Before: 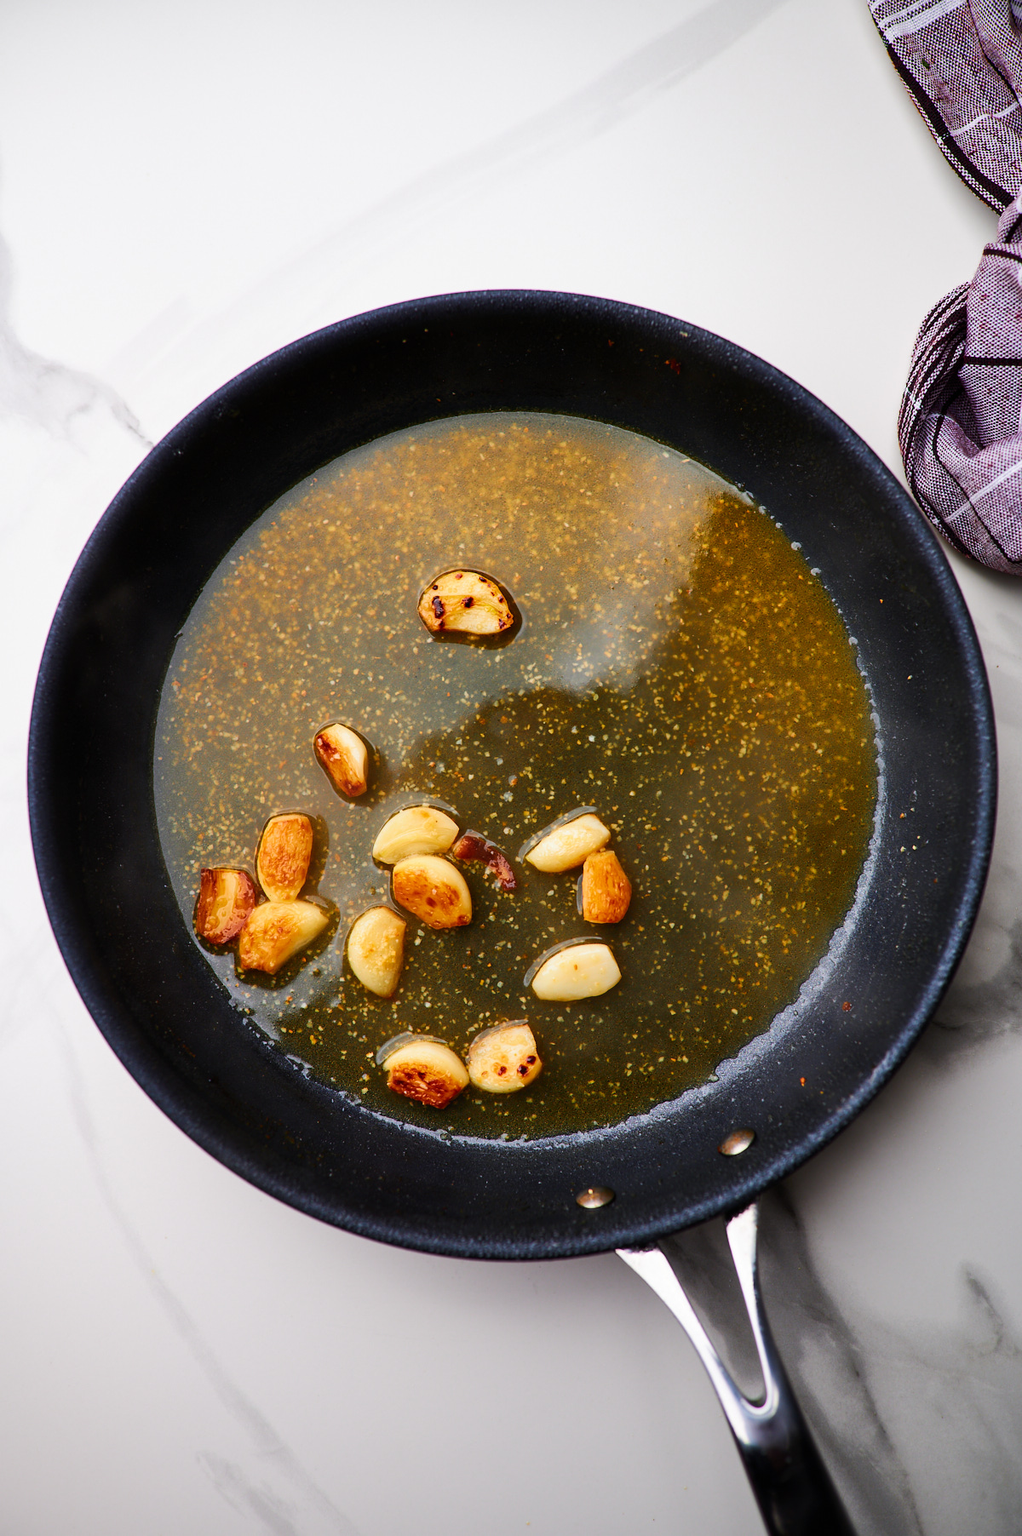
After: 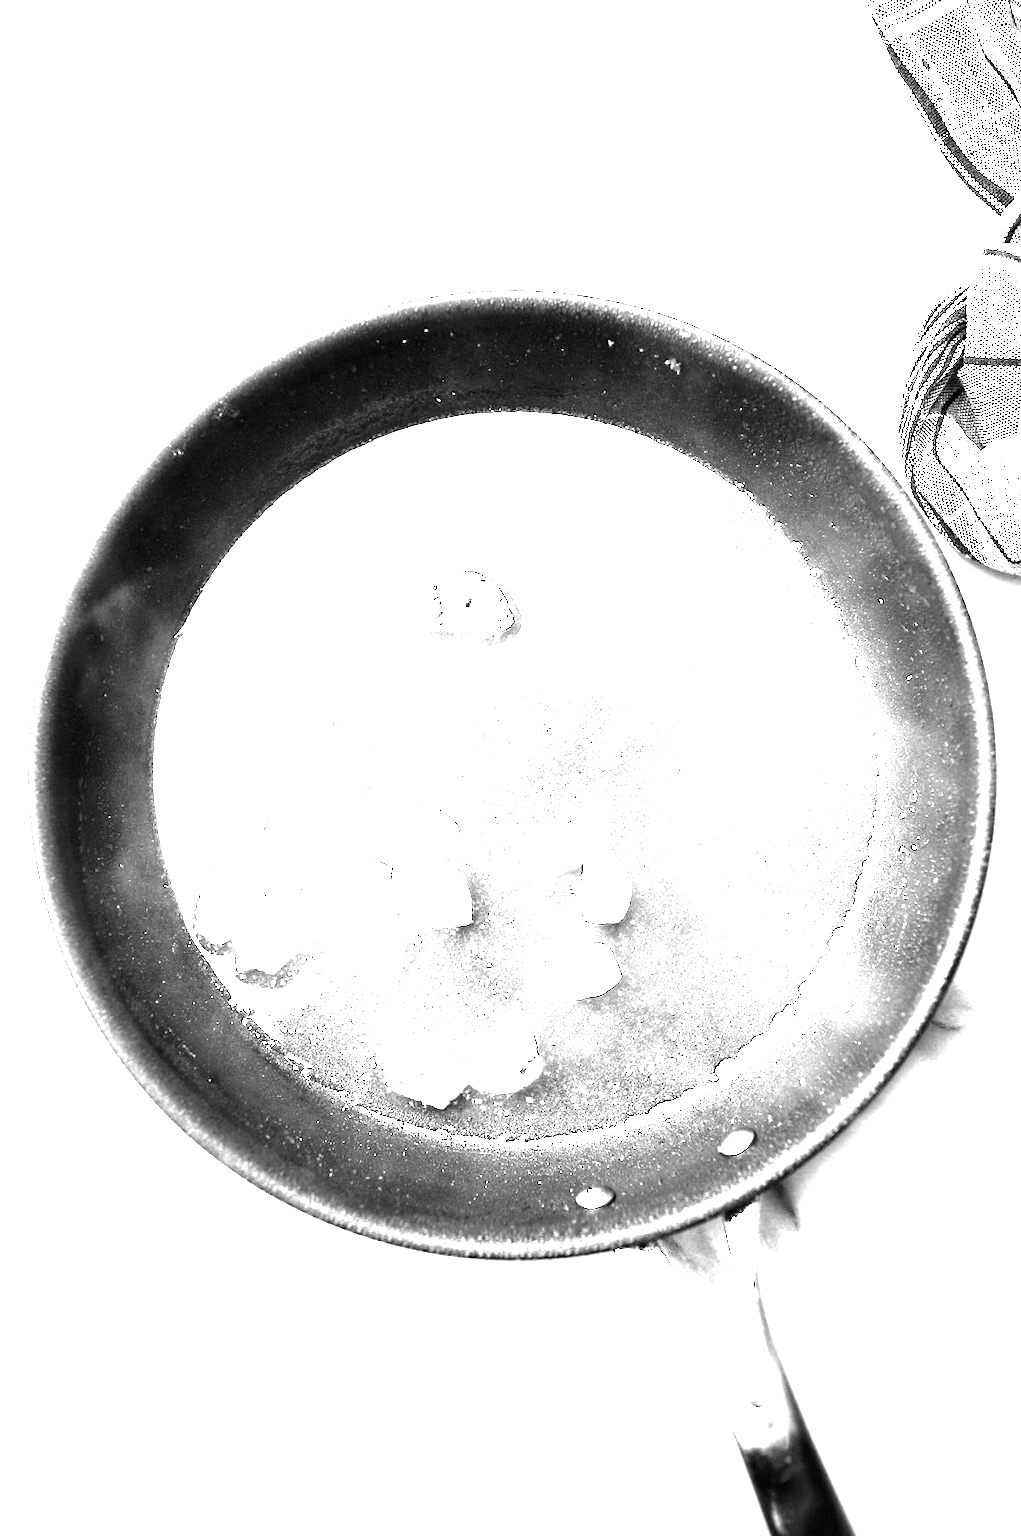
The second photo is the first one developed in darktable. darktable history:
contrast brightness saturation: saturation -1
color zones: curves: ch1 [(0, -0.394) (0.143, -0.394) (0.286, -0.394) (0.429, -0.392) (0.571, -0.391) (0.714, -0.391) (0.857, -0.391) (1, -0.394)]
white balance: red 8, blue 8
